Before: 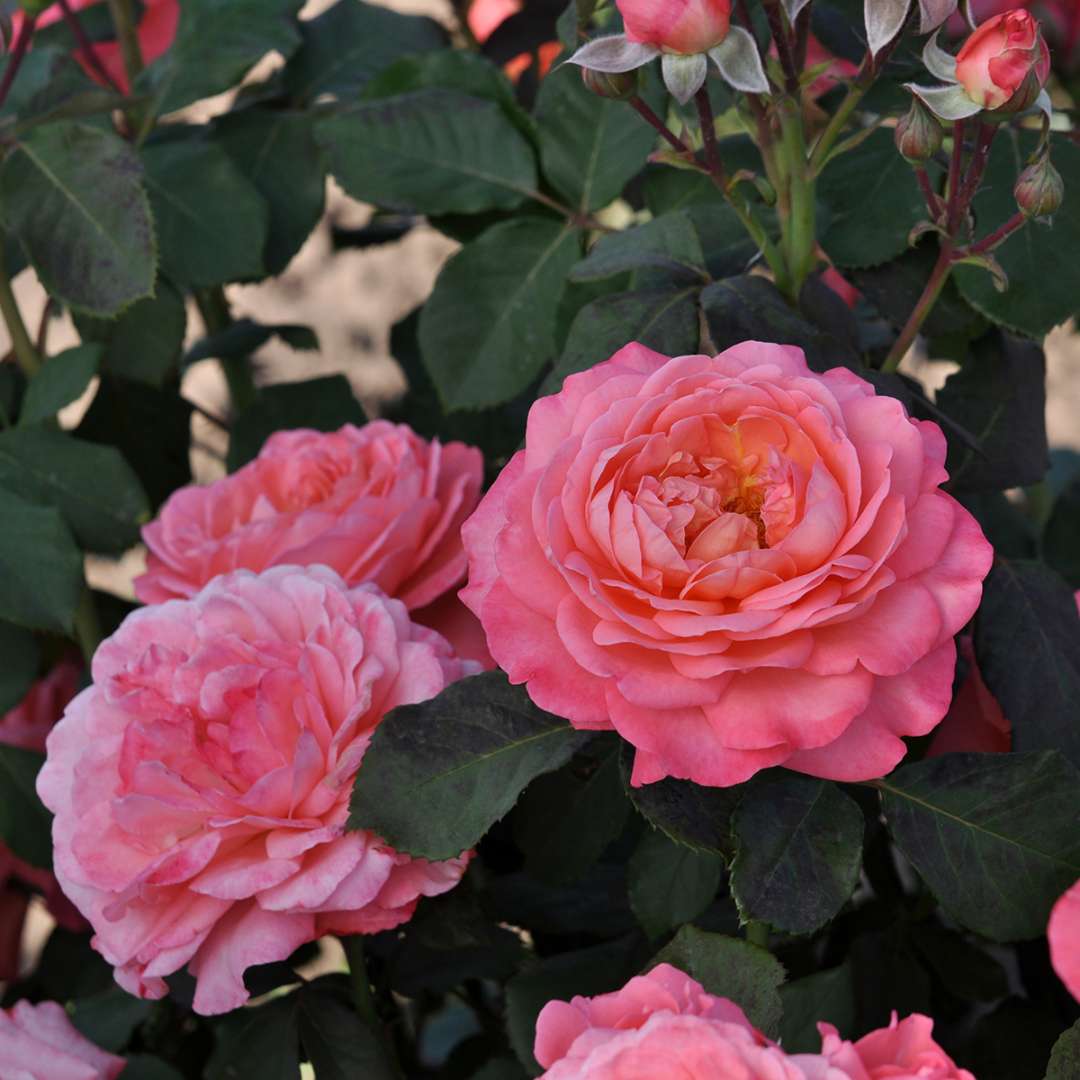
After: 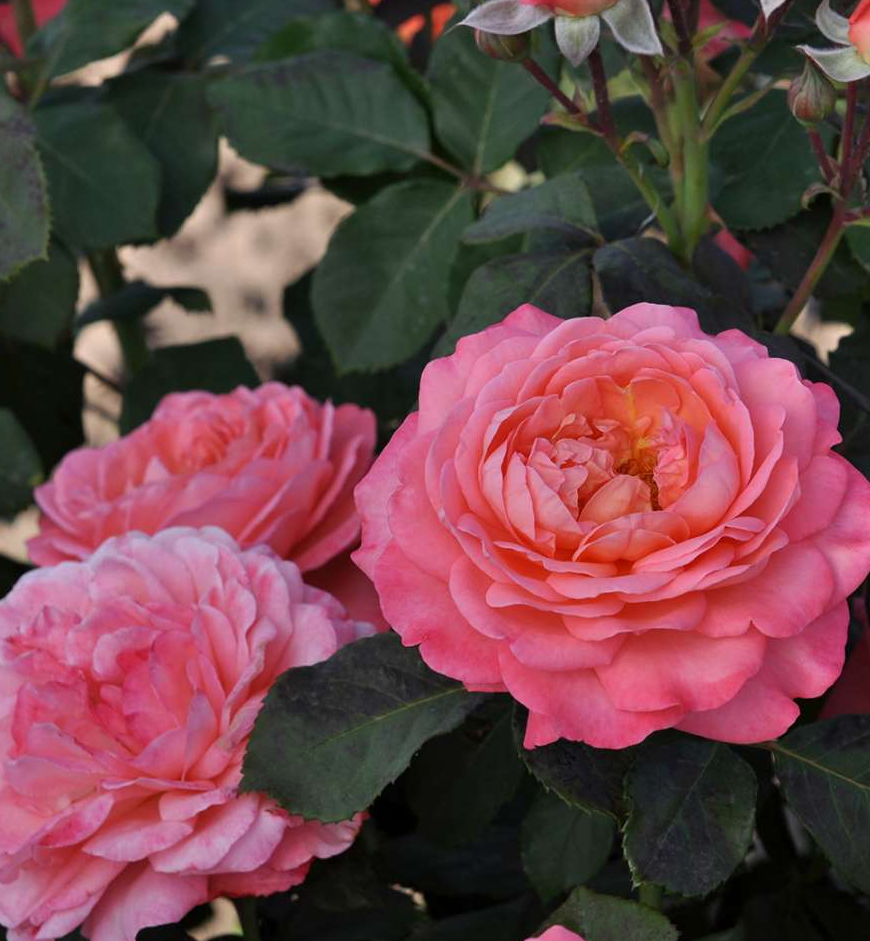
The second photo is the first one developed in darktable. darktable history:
crop: left 9.989%, top 3.532%, right 9.196%, bottom 9.284%
